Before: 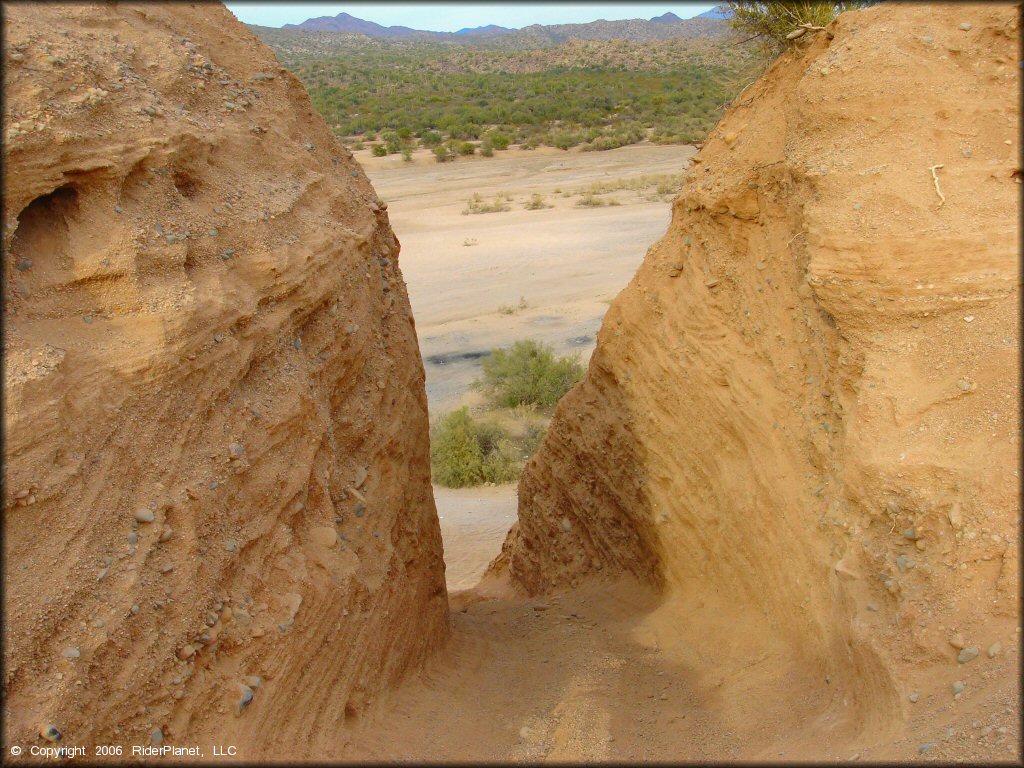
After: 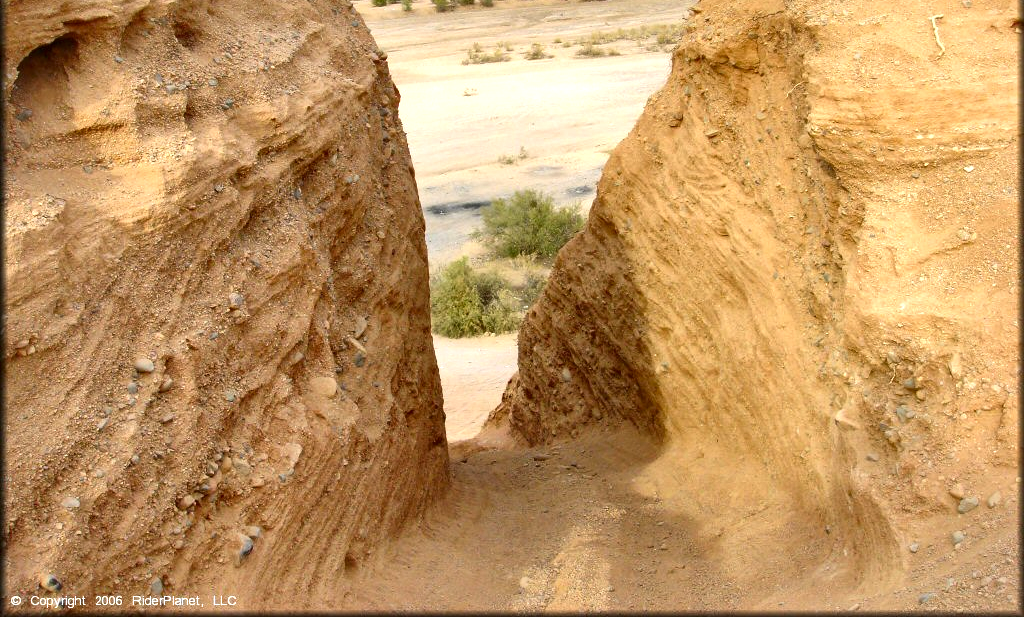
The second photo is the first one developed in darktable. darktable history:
crop and rotate: top 19.575%
exposure: black level correction 0, exposure 0.499 EV, compensate highlight preservation false
local contrast: mode bilateral grid, contrast 69, coarseness 74, detail 180%, midtone range 0.2
